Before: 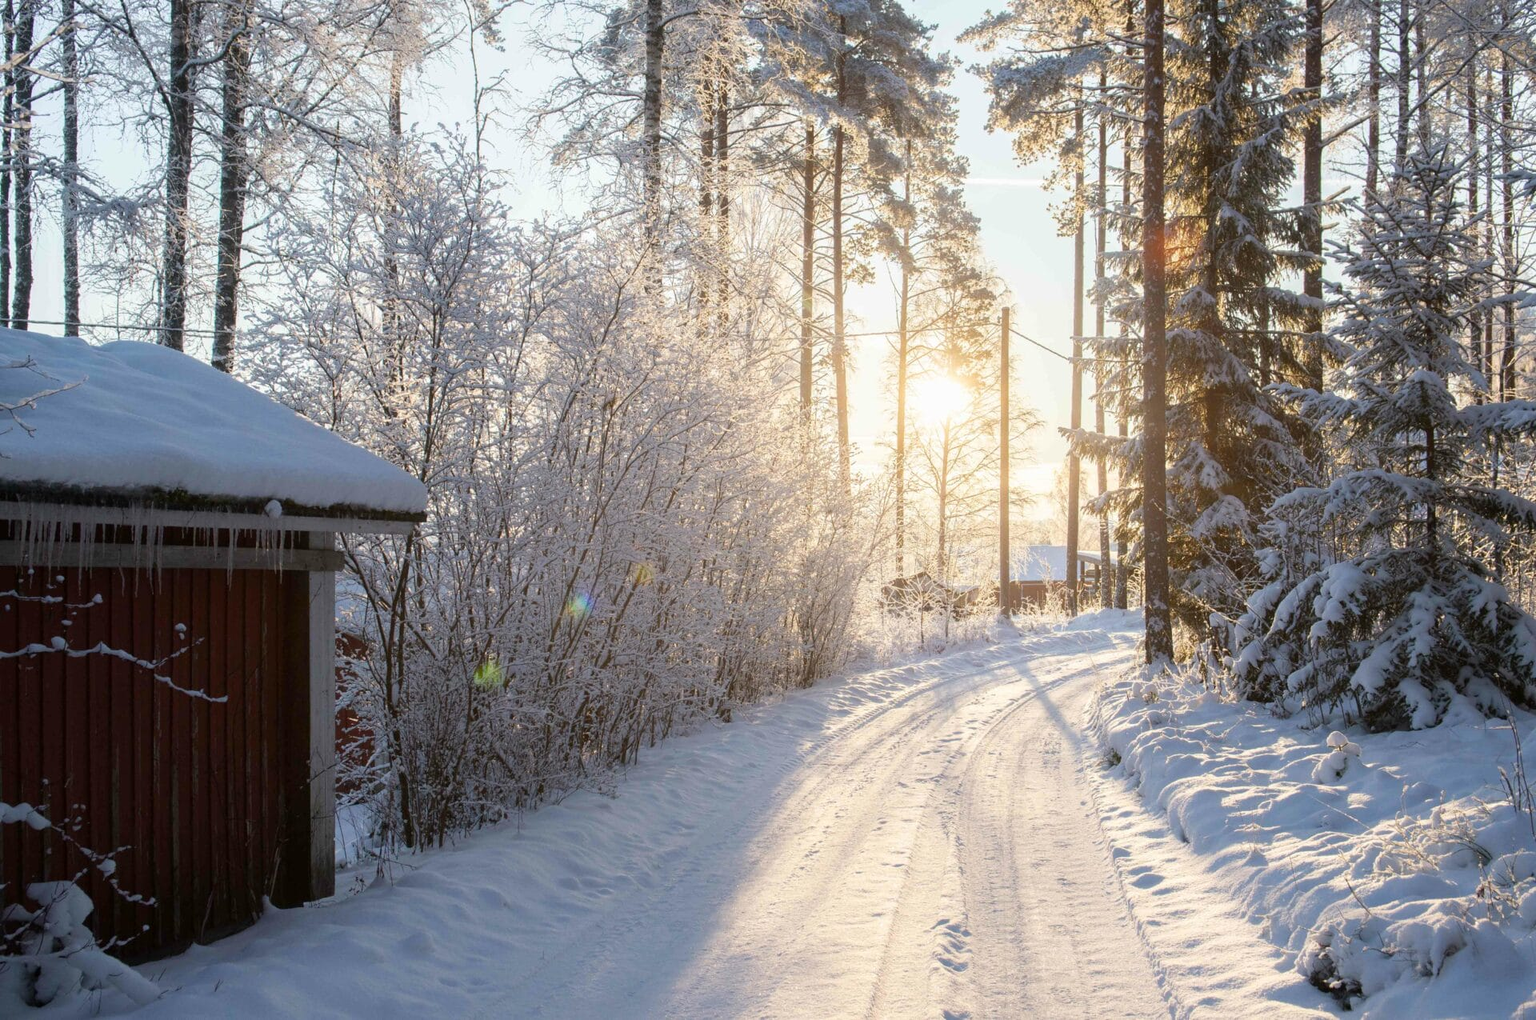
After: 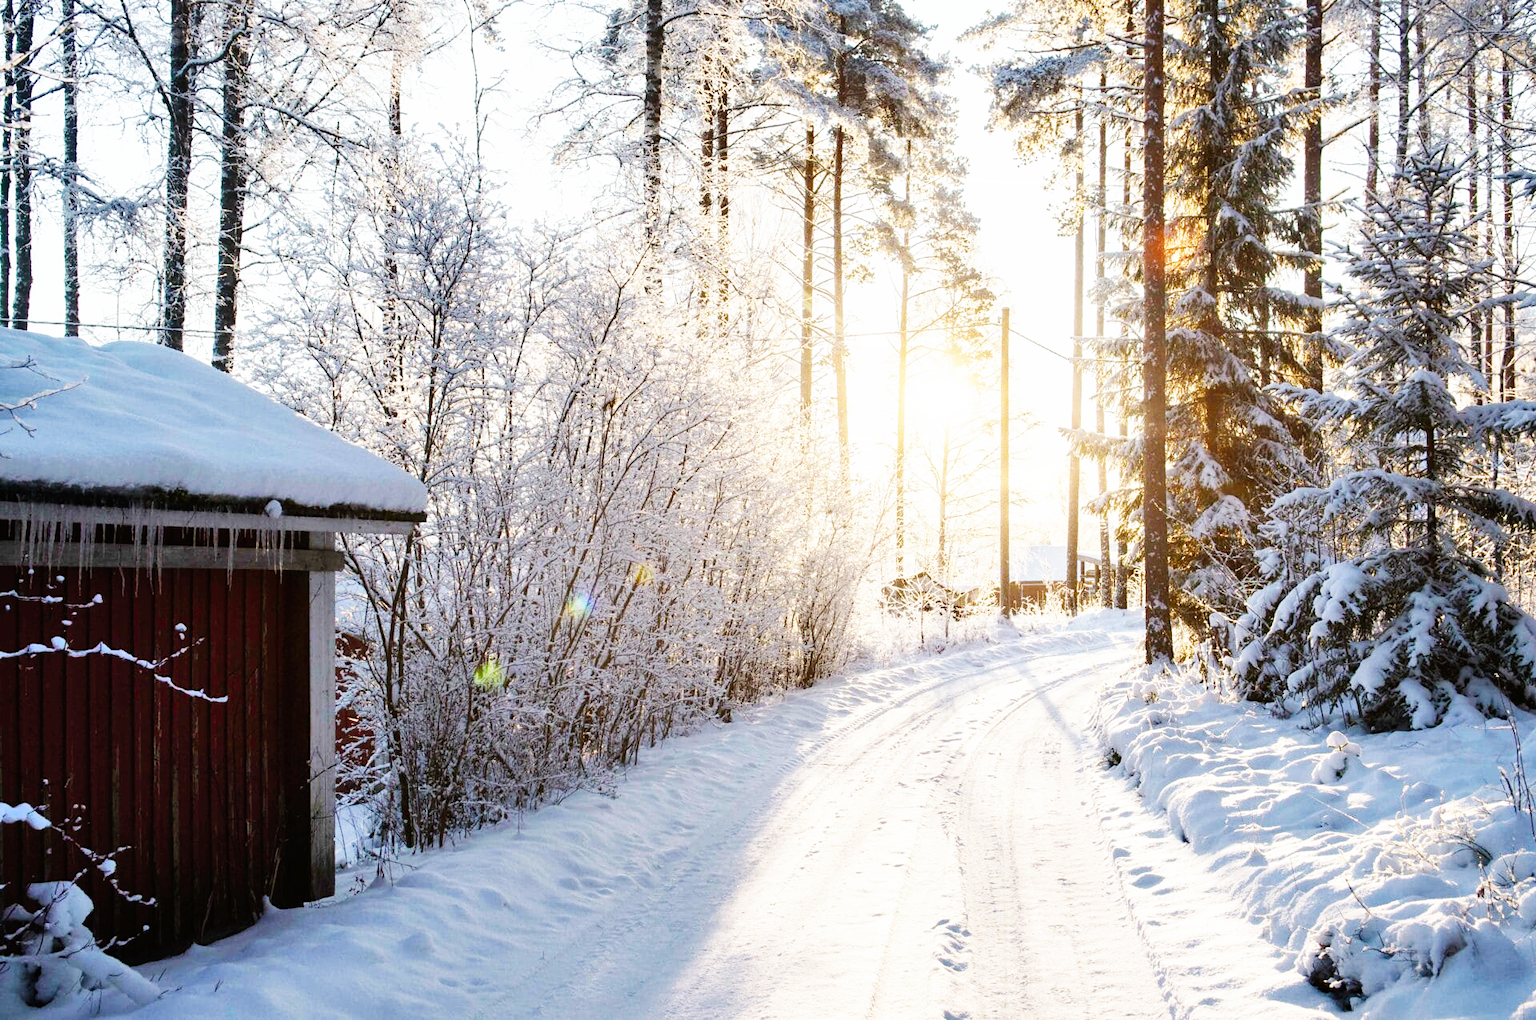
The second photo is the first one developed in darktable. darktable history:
shadows and highlights: low approximation 0.01, soften with gaussian
base curve: curves: ch0 [(0, 0) (0.007, 0.004) (0.027, 0.03) (0.046, 0.07) (0.207, 0.54) (0.442, 0.872) (0.673, 0.972) (1, 1)], preserve colors none
